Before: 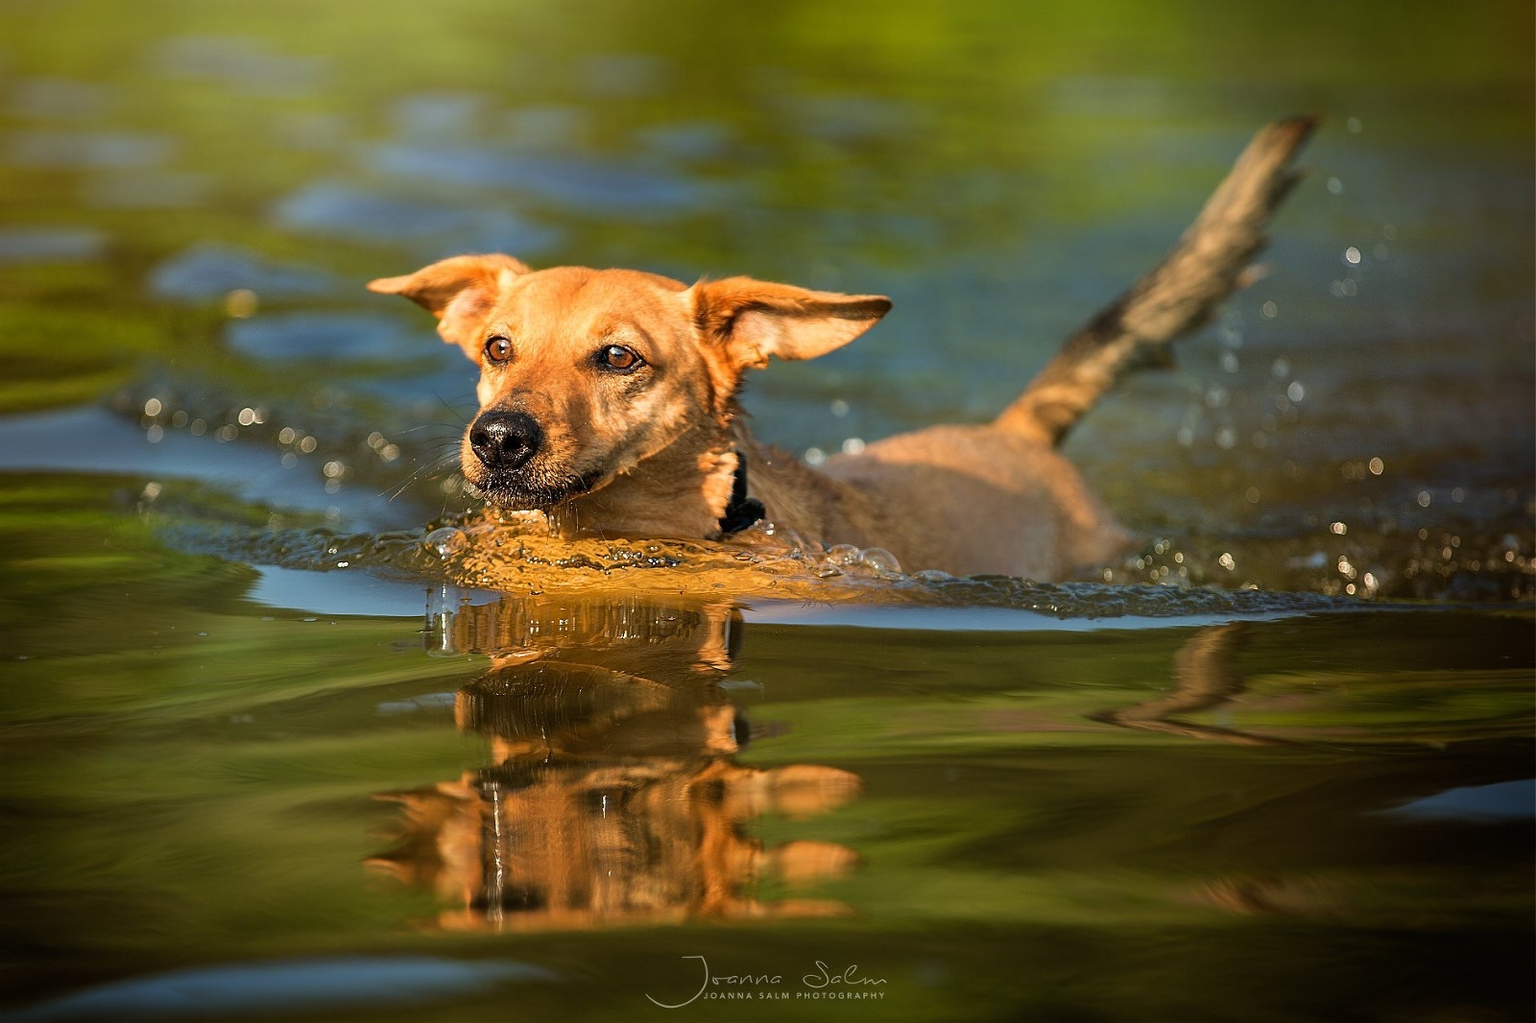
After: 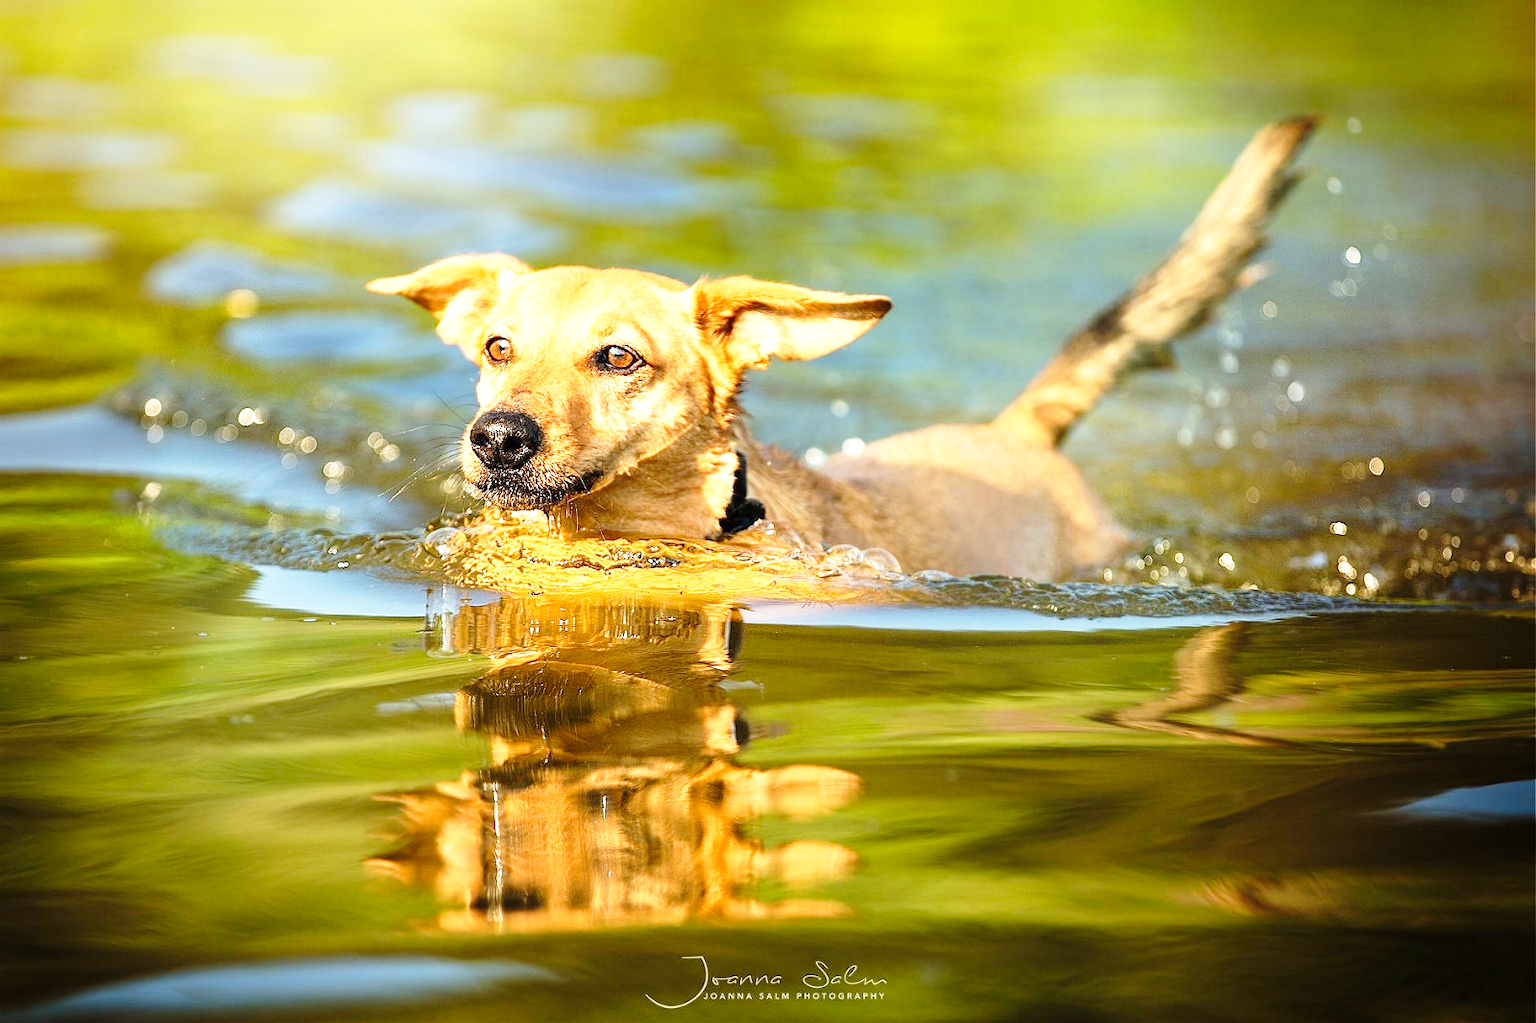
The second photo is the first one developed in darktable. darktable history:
exposure: exposure 1.089 EV, compensate highlight preservation false
base curve: curves: ch0 [(0, 0) (0.028, 0.03) (0.121, 0.232) (0.46, 0.748) (0.859, 0.968) (1, 1)], preserve colors none
